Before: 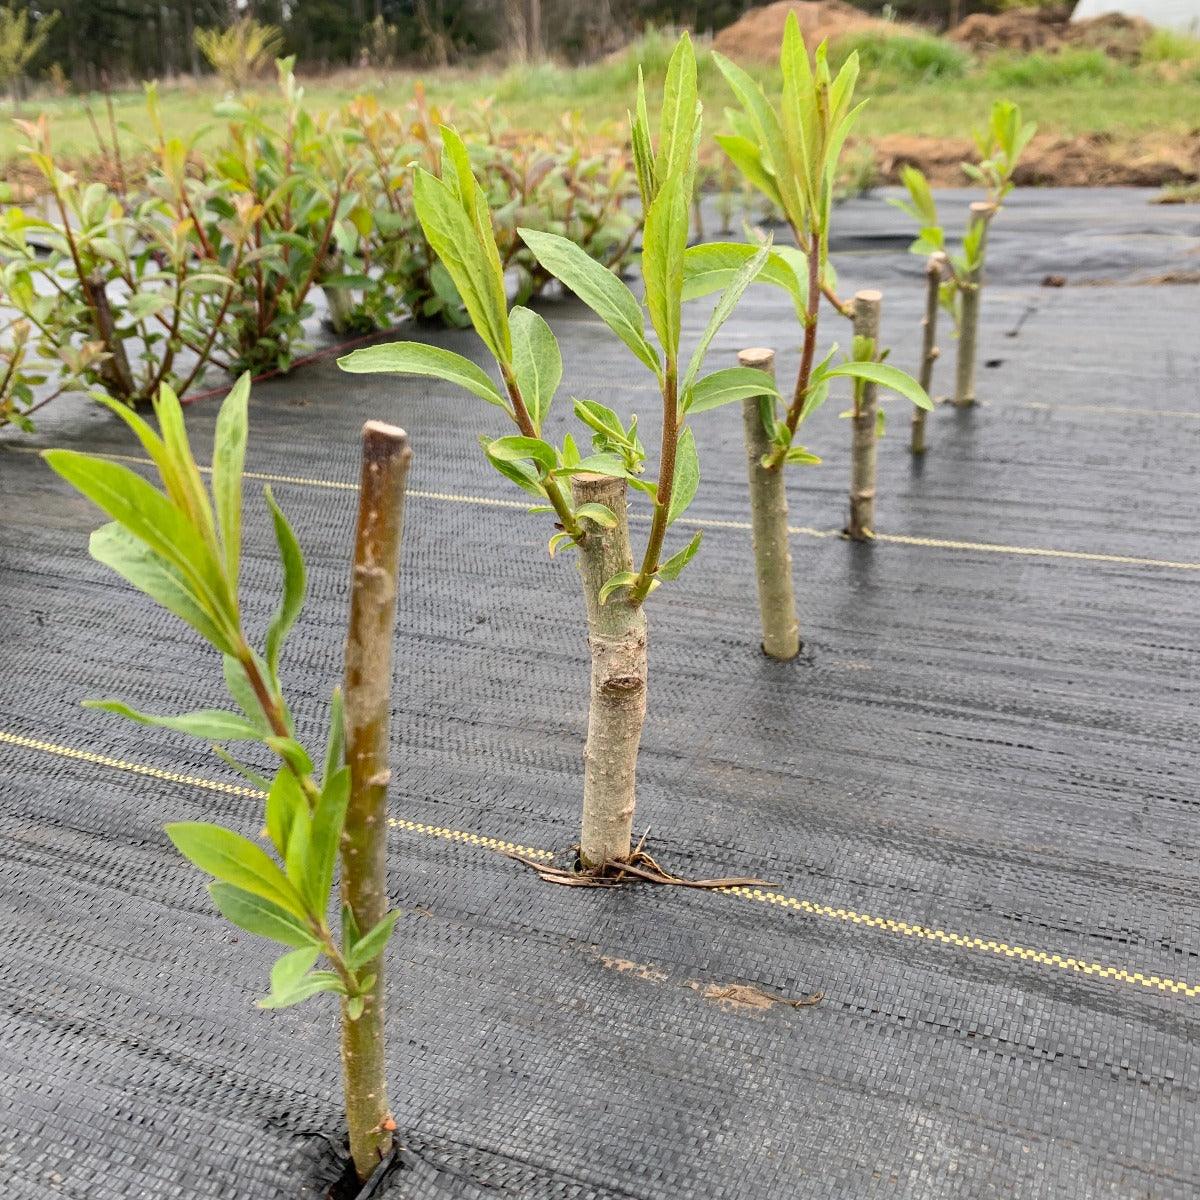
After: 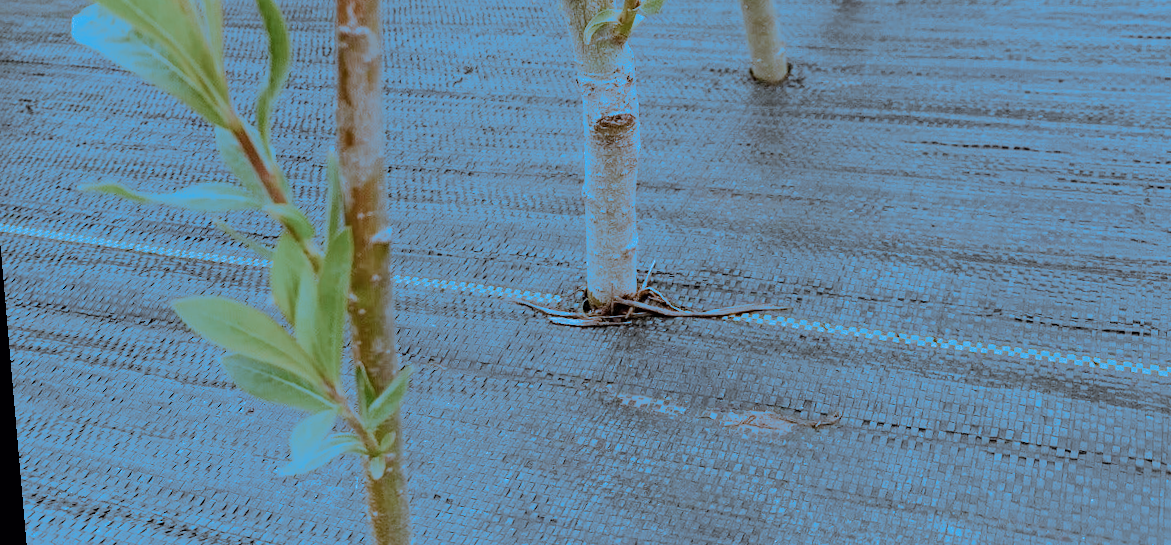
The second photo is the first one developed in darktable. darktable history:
split-toning: shadows › hue 220°, shadows › saturation 0.64, highlights › hue 220°, highlights › saturation 0.64, balance 0, compress 5.22%
filmic rgb: black relative exposure -7.65 EV, white relative exposure 4.56 EV, hardness 3.61, color science v6 (2022)
crop and rotate: top 46.237%
rotate and perspective: rotation -5°, crop left 0.05, crop right 0.952, crop top 0.11, crop bottom 0.89
